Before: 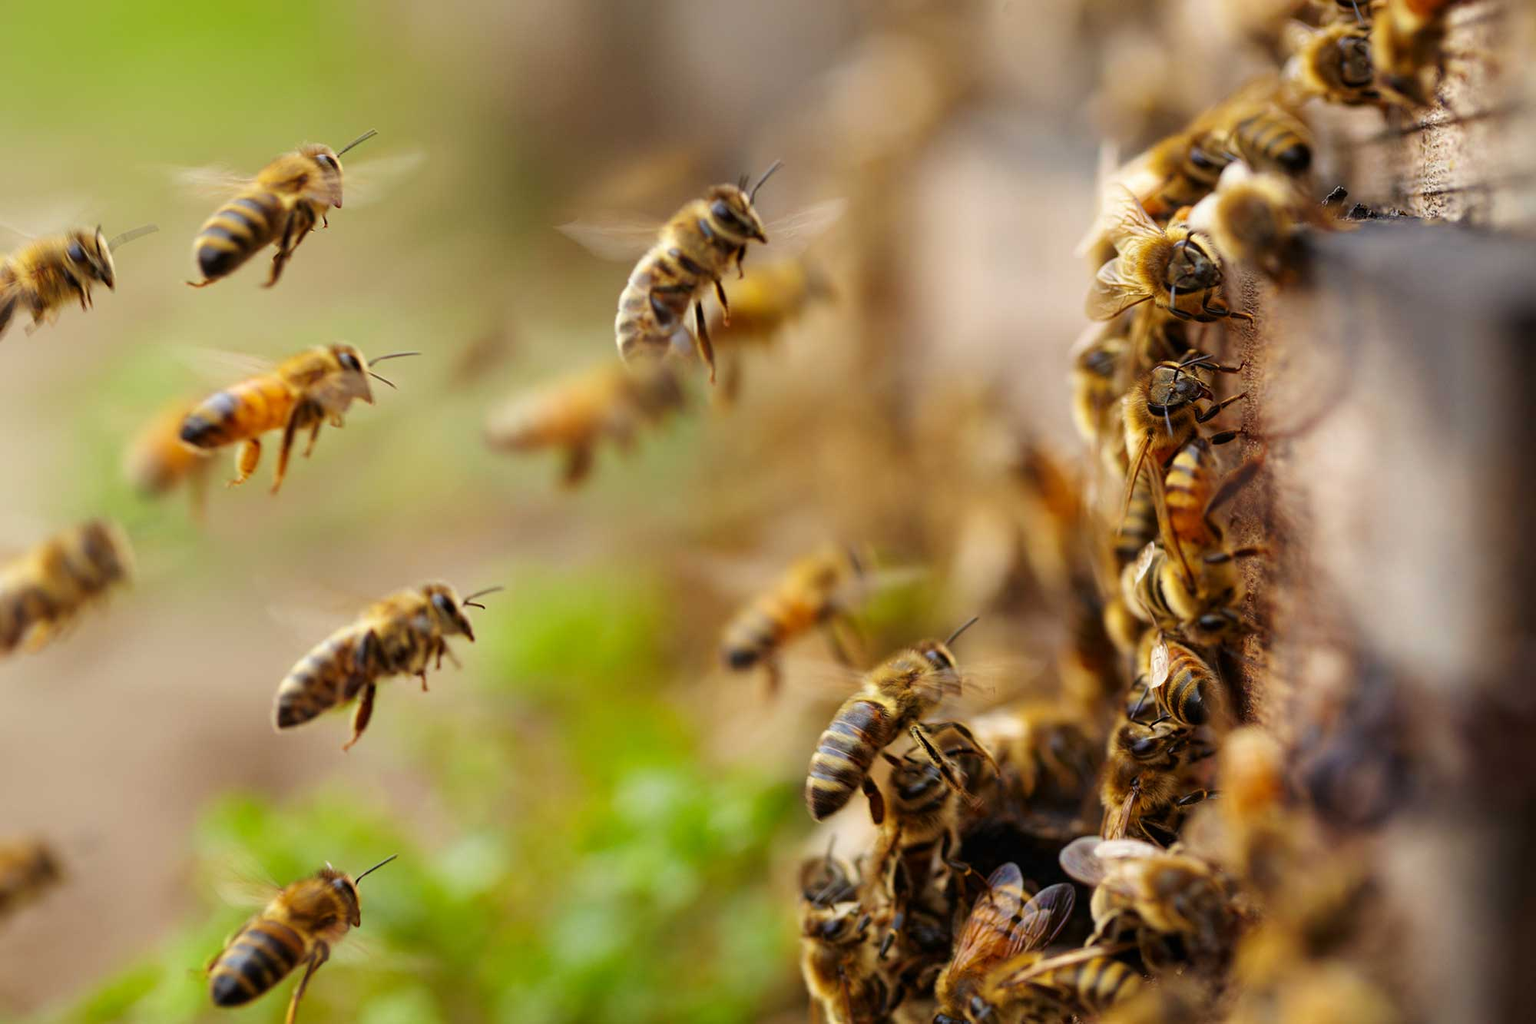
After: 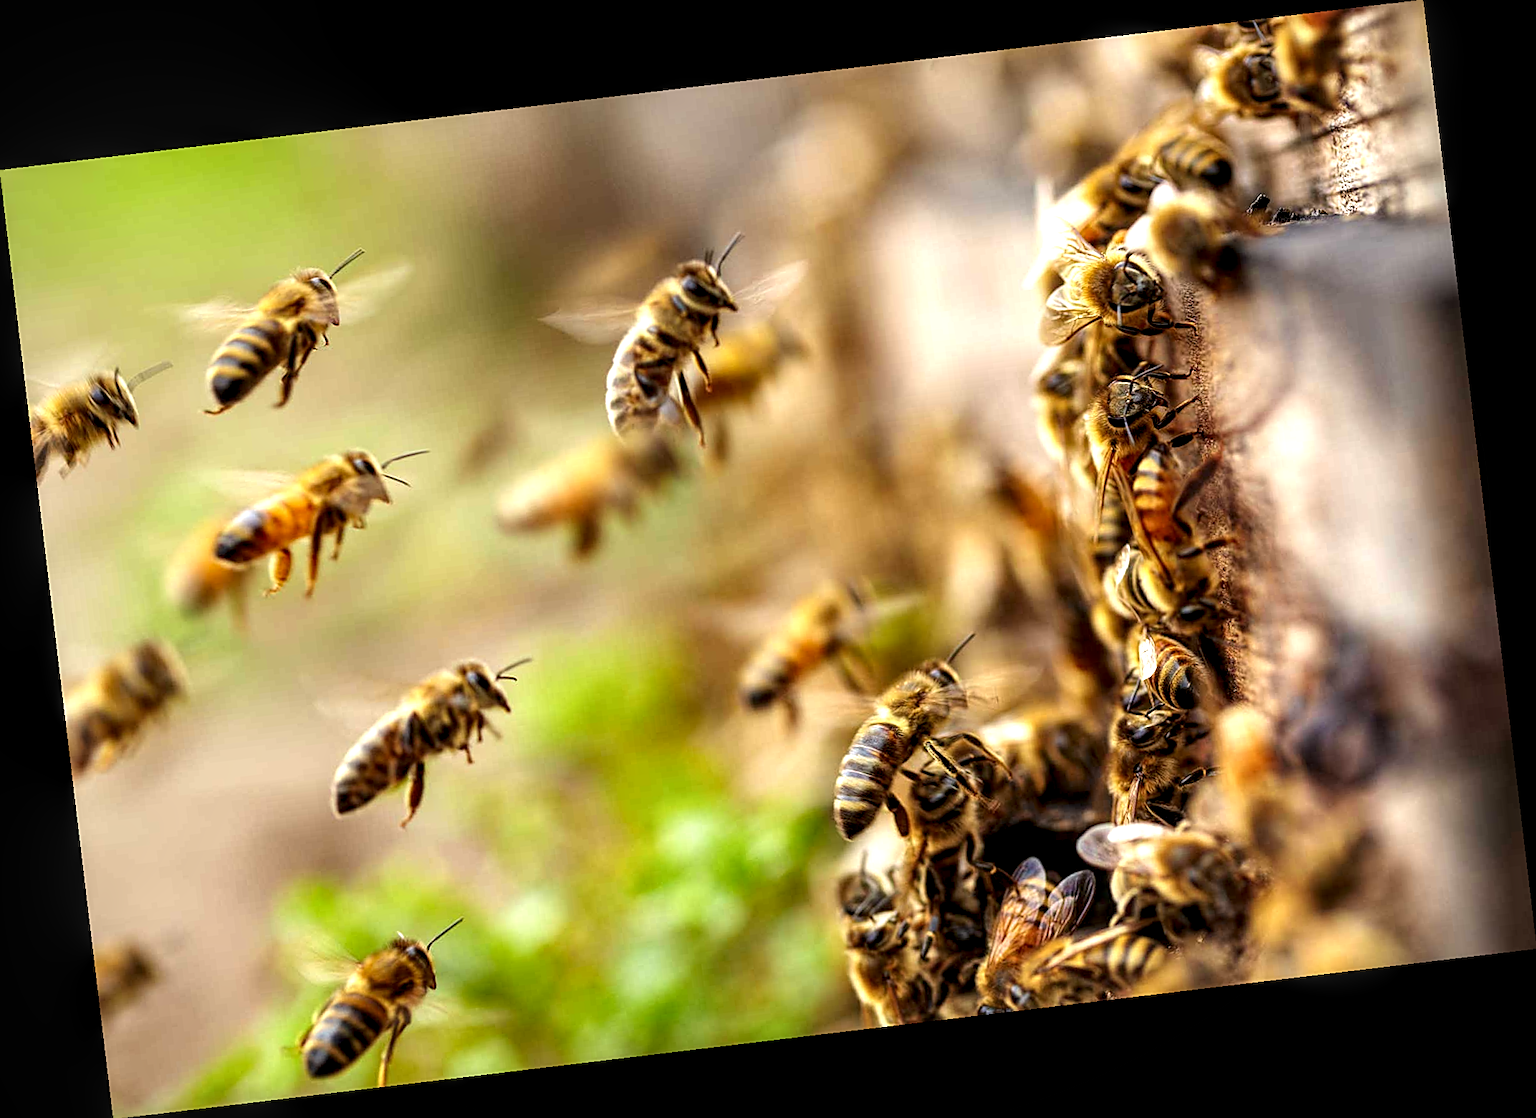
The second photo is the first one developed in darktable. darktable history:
exposure: black level correction 0, exposure 0.5 EV, compensate exposure bias true, compensate highlight preservation false
vignetting: fall-off start 97.23%, saturation -0.024, center (-0.033, -0.042), width/height ratio 1.179, unbound false
local contrast: highlights 60%, shadows 60%, detail 160%
sharpen: on, module defaults
tone equalizer: on, module defaults
rotate and perspective: rotation -6.83°, automatic cropping off
